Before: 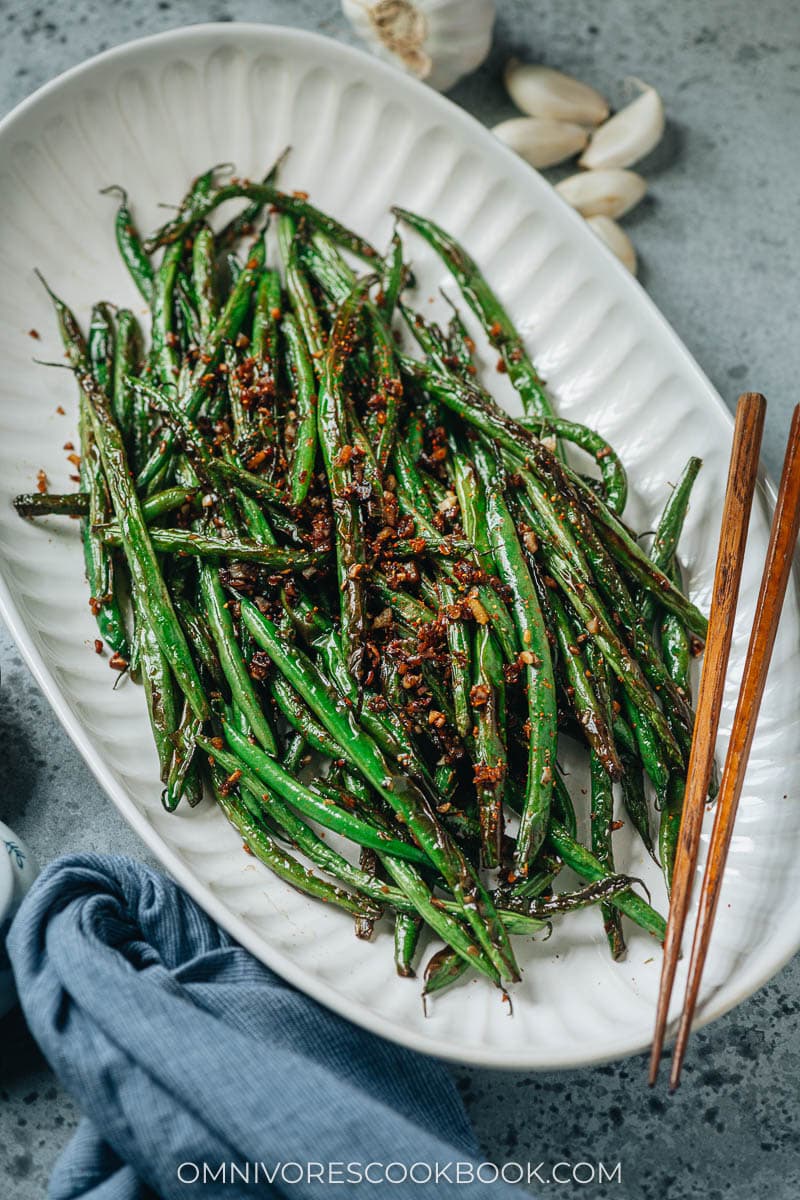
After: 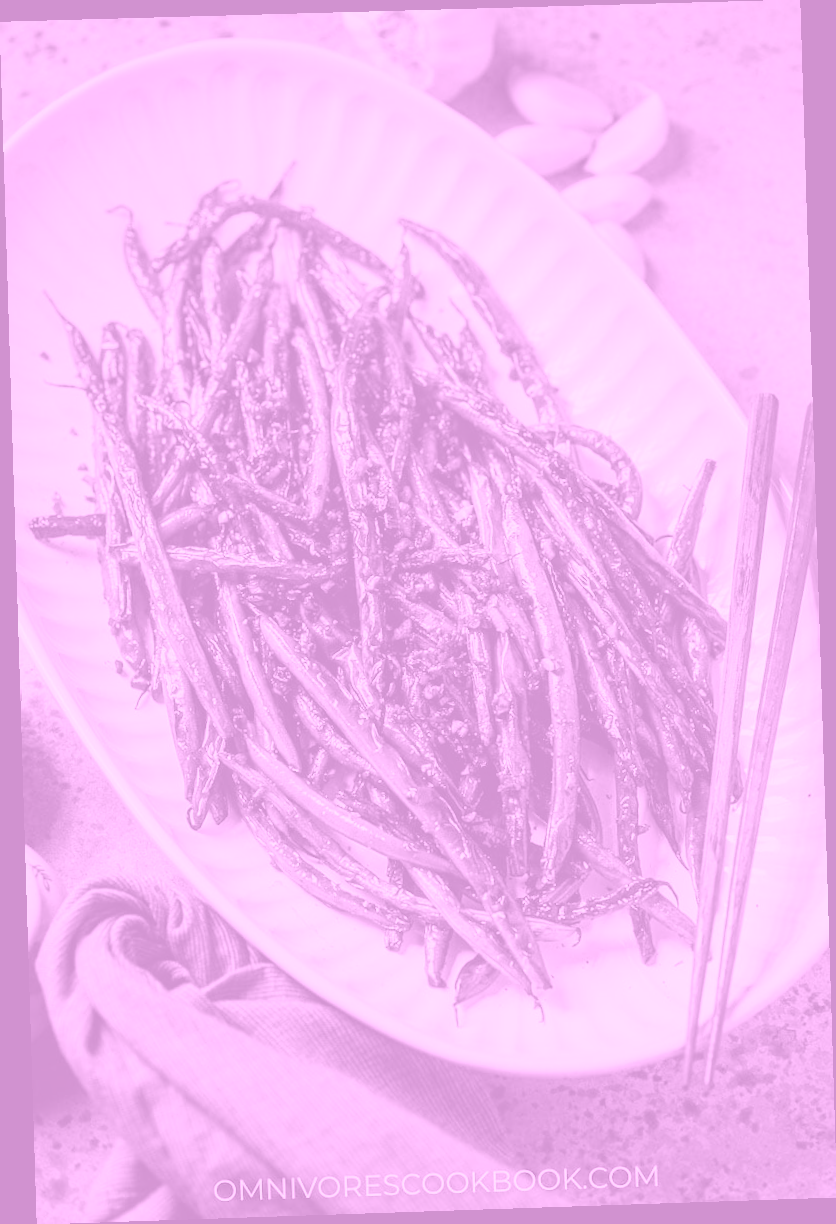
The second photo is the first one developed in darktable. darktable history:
rotate and perspective: rotation -1.77°, lens shift (horizontal) 0.004, automatic cropping off
colorize: hue 331.2°, saturation 75%, source mix 30.28%, lightness 70.52%, version 1
local contrast: mode bilateral grid, contrast 100, coarseness 100, detail 91%, midtone range 0.2
color zones: curves: ch1 [(0.25, 0.61) (0.75, 0.248)]
color contrast: green-magenta contrast 1.69, blue-yellow contrast 1.49
